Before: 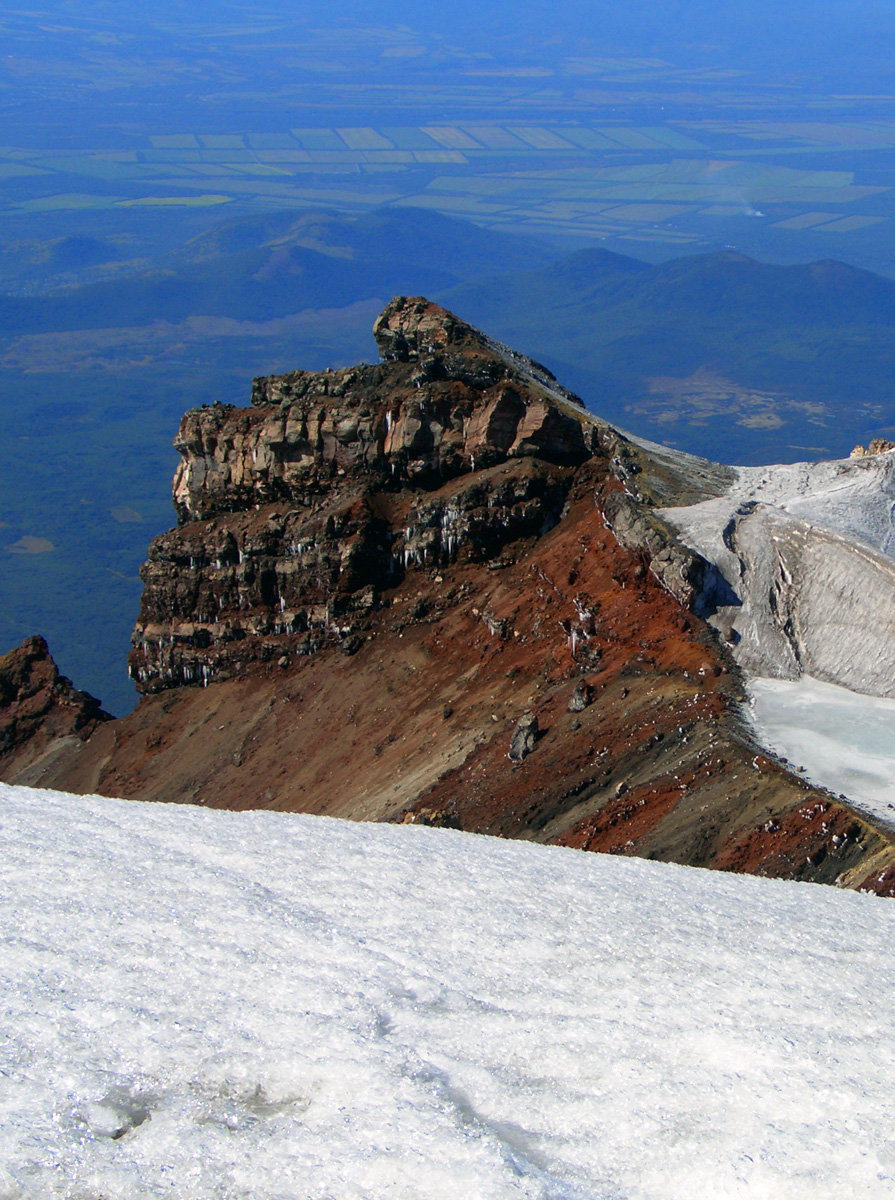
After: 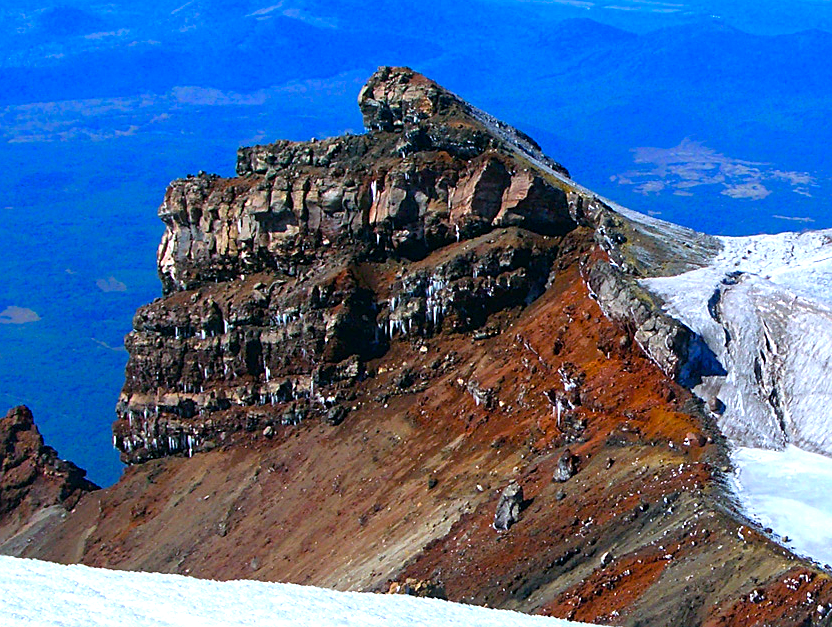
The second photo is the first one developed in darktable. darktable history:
exposure: exposure 0.77 EV, compensate highlight preservation false
crop: left 1.744%, top 19.225%, right 5.069%, bottom 28.357%
color balance rgb: linear chroma grading › global chroma 10%, perceptual saturation grading › global saturation 30%, global vibrance 10%
white balance: red 0.948, green 1.02, blue 1.176
sharpen: on, module defaults
